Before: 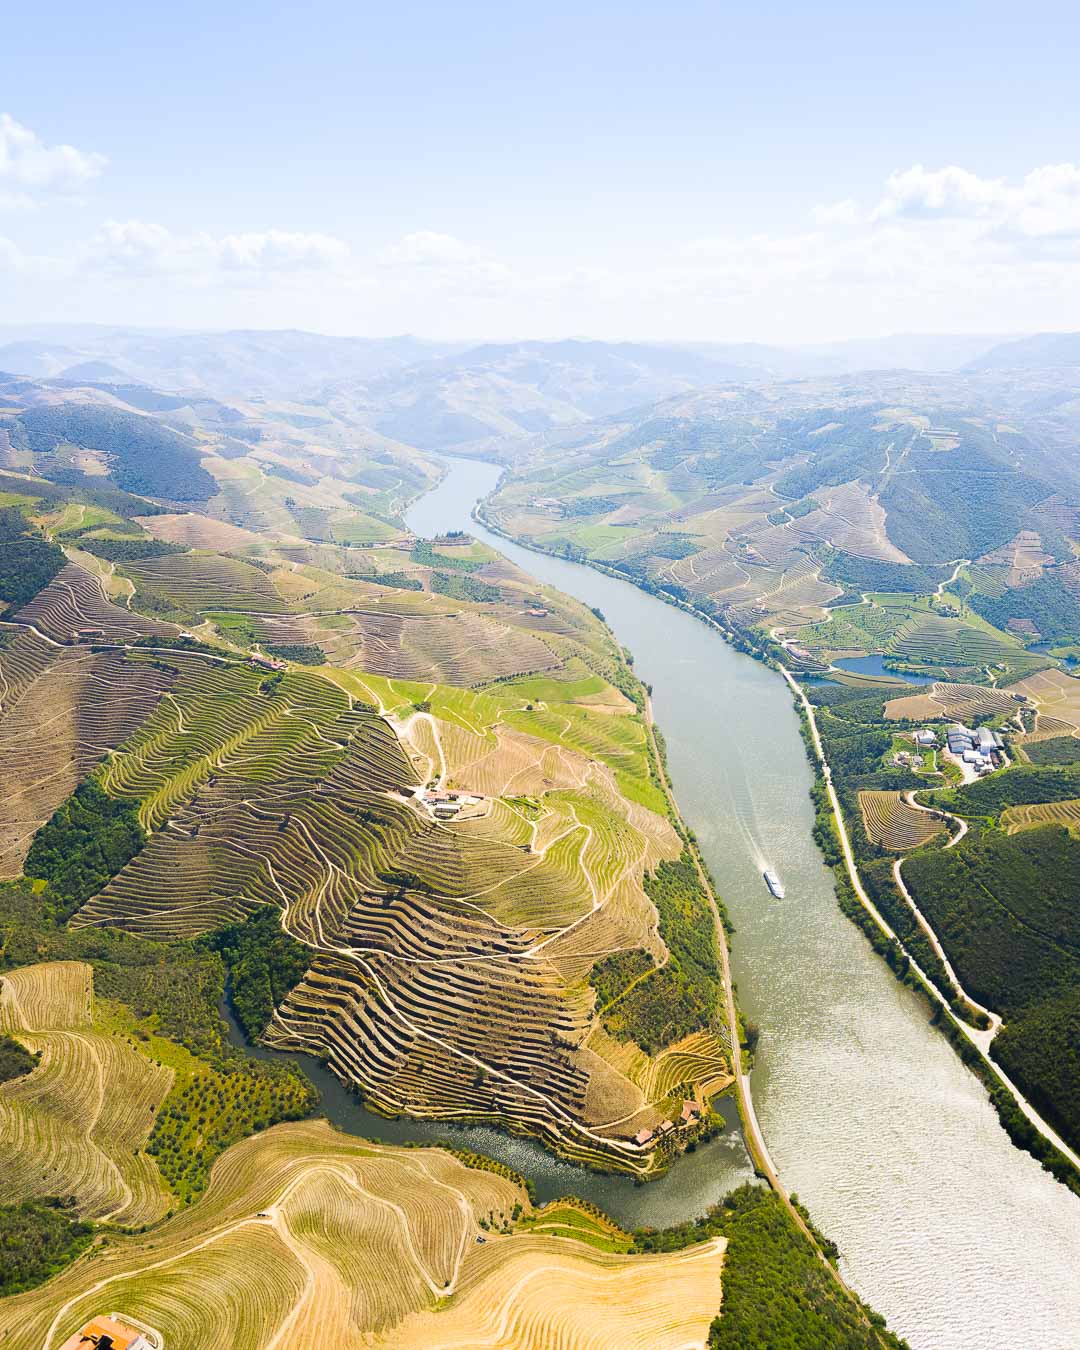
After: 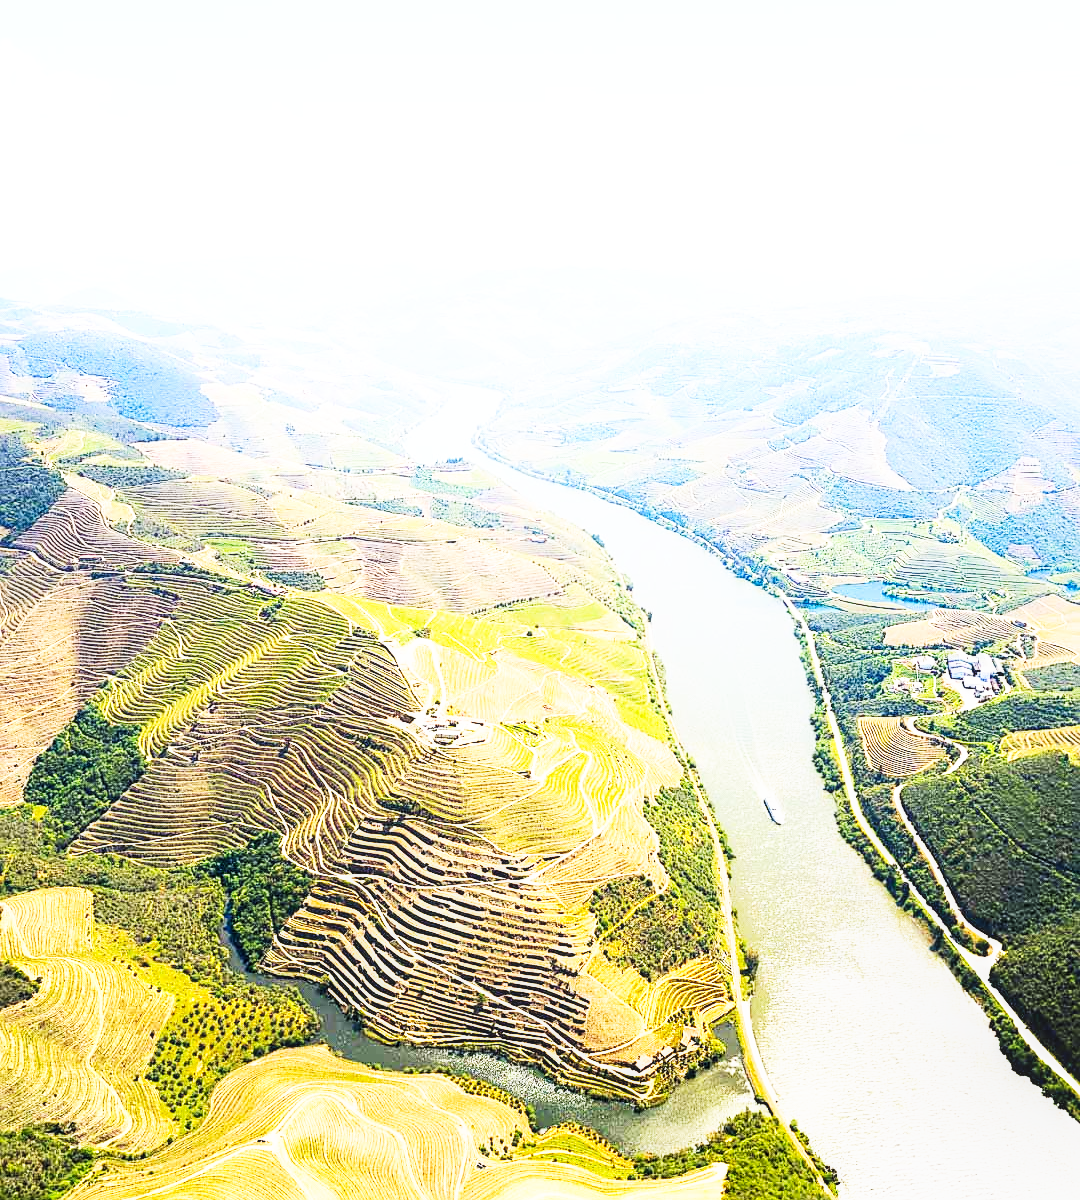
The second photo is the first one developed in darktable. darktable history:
sharpen: amount 0.465
contrast brightness saturation: contrast 0.2, brightness 0.166, saturation 0.229
color correction: highlights b* 0.022, saturation 0.792
crop and rotate: top 5.501%, bottom 5.582%
local contrast: on, module defaults
base curve: curves: ch0 [(0, 0) (0.007, 0.004) (0.027, 0.03) (0.046, 0.07) (0.207, 0.54) (0.442, 0.872) (0.673, 0.972) (1, 1)], preserve colors none
tone equalizer: smoothing diameter 2.19%, edges refinement/feathering 22.19, mask exposure compensation -1.57 EV, filter diffusion 5
